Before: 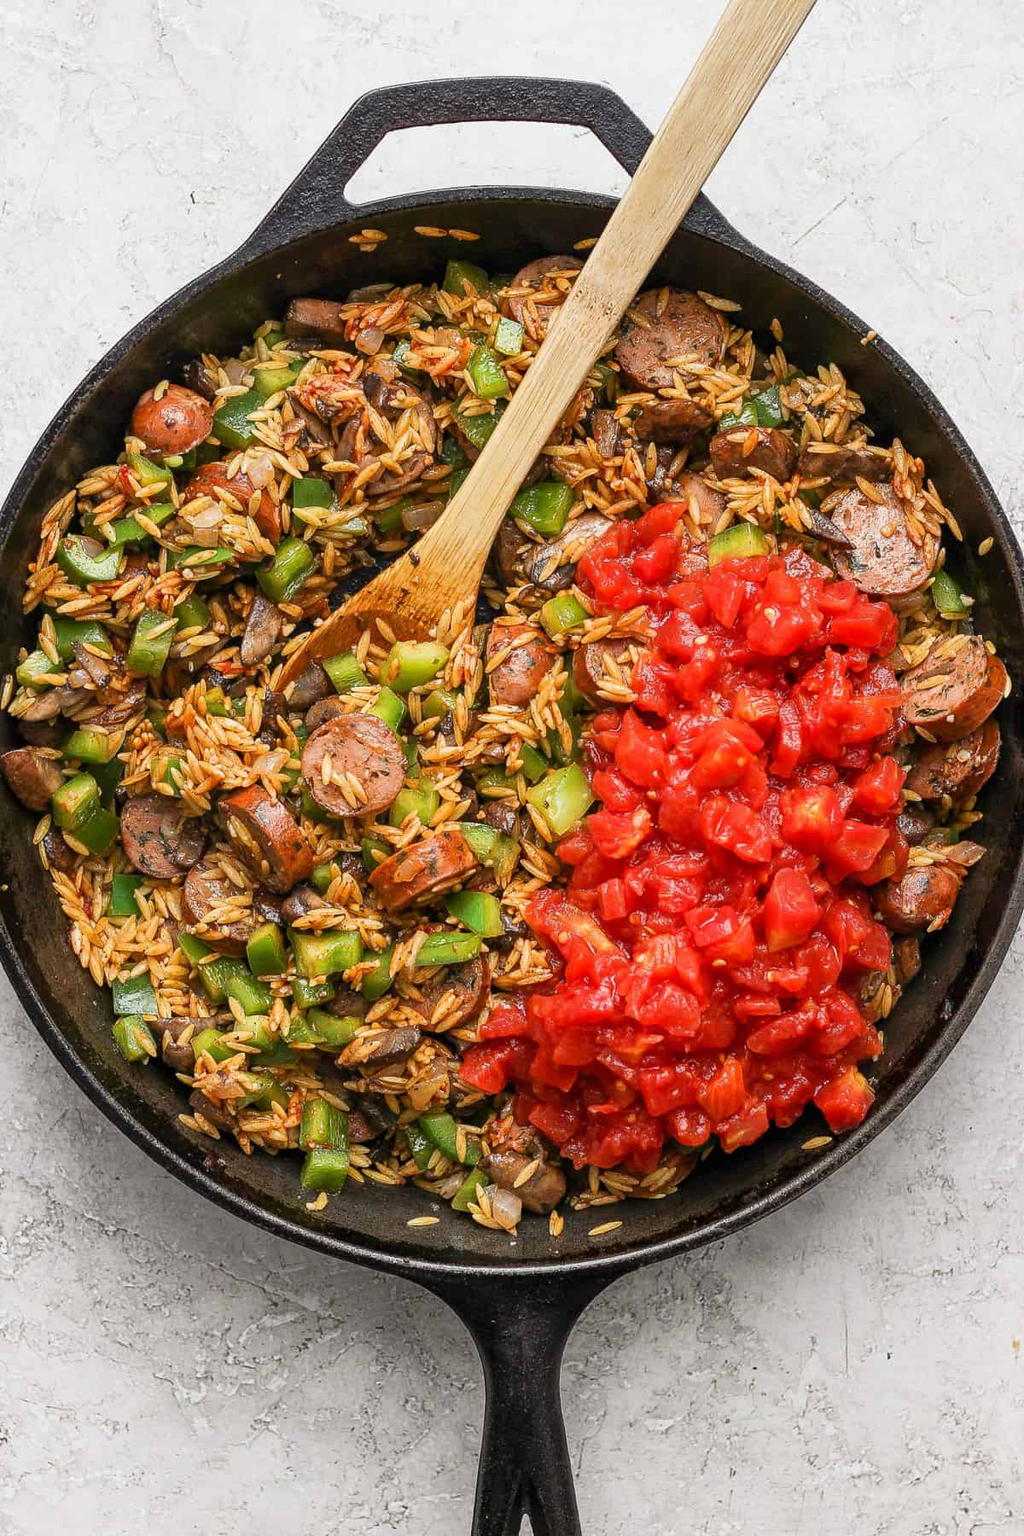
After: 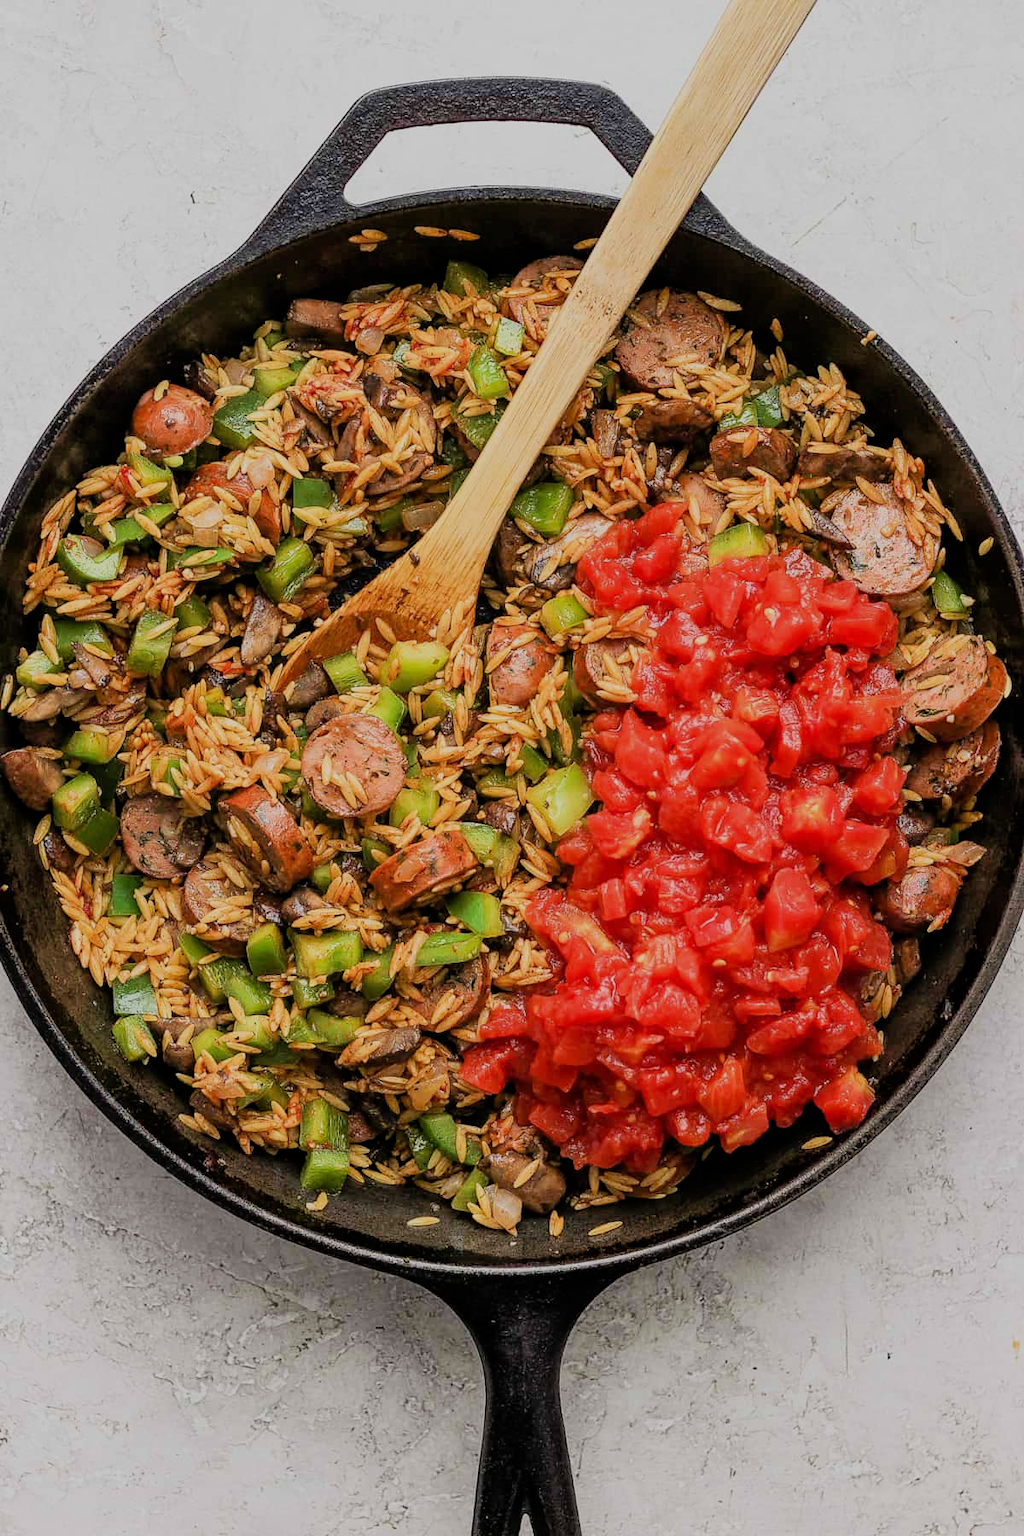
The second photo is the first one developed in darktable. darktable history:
filmic rgb: black relative exposure -7.11 EV, white relative exposure 5.39 EV, threshold 2.99 EV, hardness 3.02, enable highlight reconstruction true
velvia: strength 29.99%
